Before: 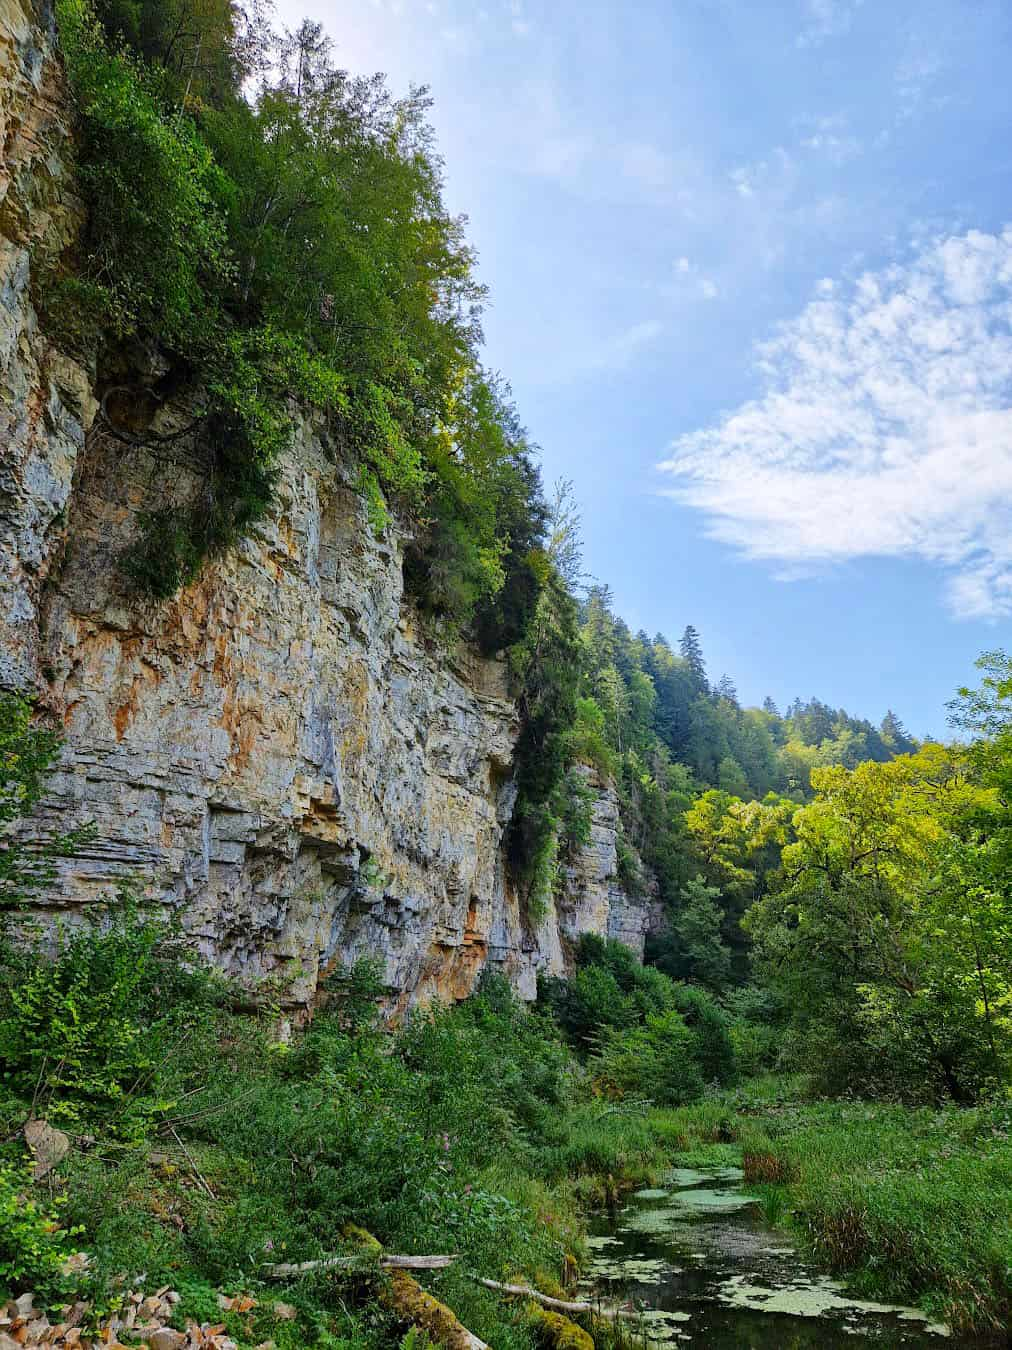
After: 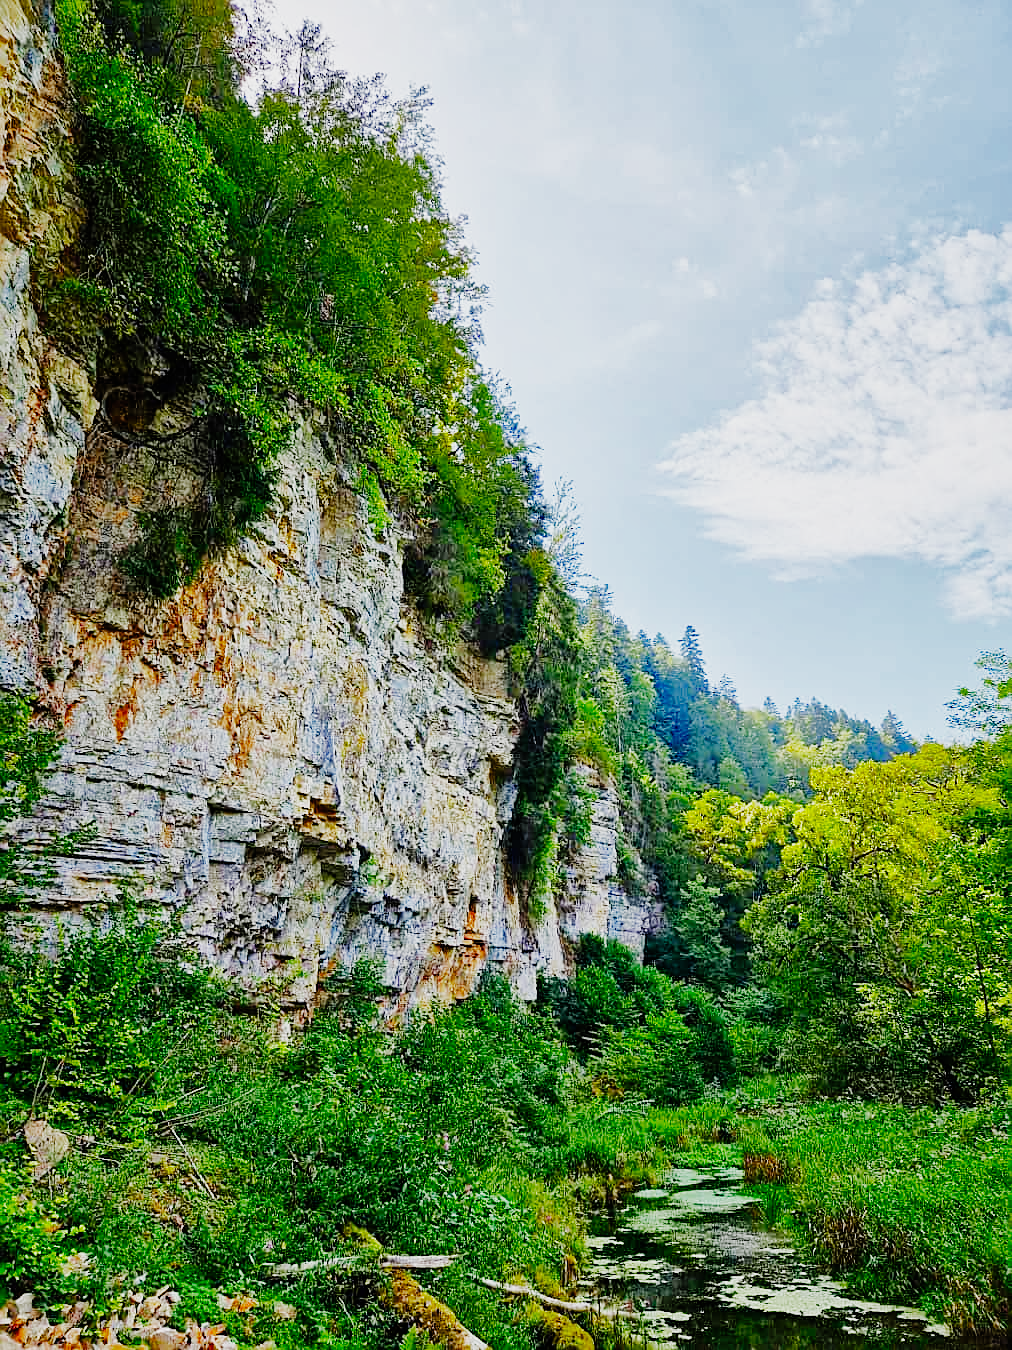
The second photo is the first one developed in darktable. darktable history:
vibrance: on, module defaults
sigmoid: contrast 1.8, skew -0.2, preserve hue 0%, red attenuation 0.1, red rotation 0.035, green attenuation 0.1, green rotation -0.017, blue attenuation 0.15, blue rotation -0.052, base primaries Rec2020
sharpen: on, module defaults
bloom: size 3%, threshold 100%, strength 0%
shadows and highlights: highlights -60
exposure: black level correction 0, exposure 1 EV, compensate exposure bias true, compensate highlight preservation false
color balance rgb: linear chroma grading › shadows 16%, perceptual saturation grading › global saturation 8%, perceptual saturation grading › shadows 4%, perceptual brilliance grading › global brilliance 2%, perceptual brilliance grading › highlights 8%, perceptual brilliance grading › shadows -4%, global vibrance 16%, saturation formula JzAzBz (2021)
